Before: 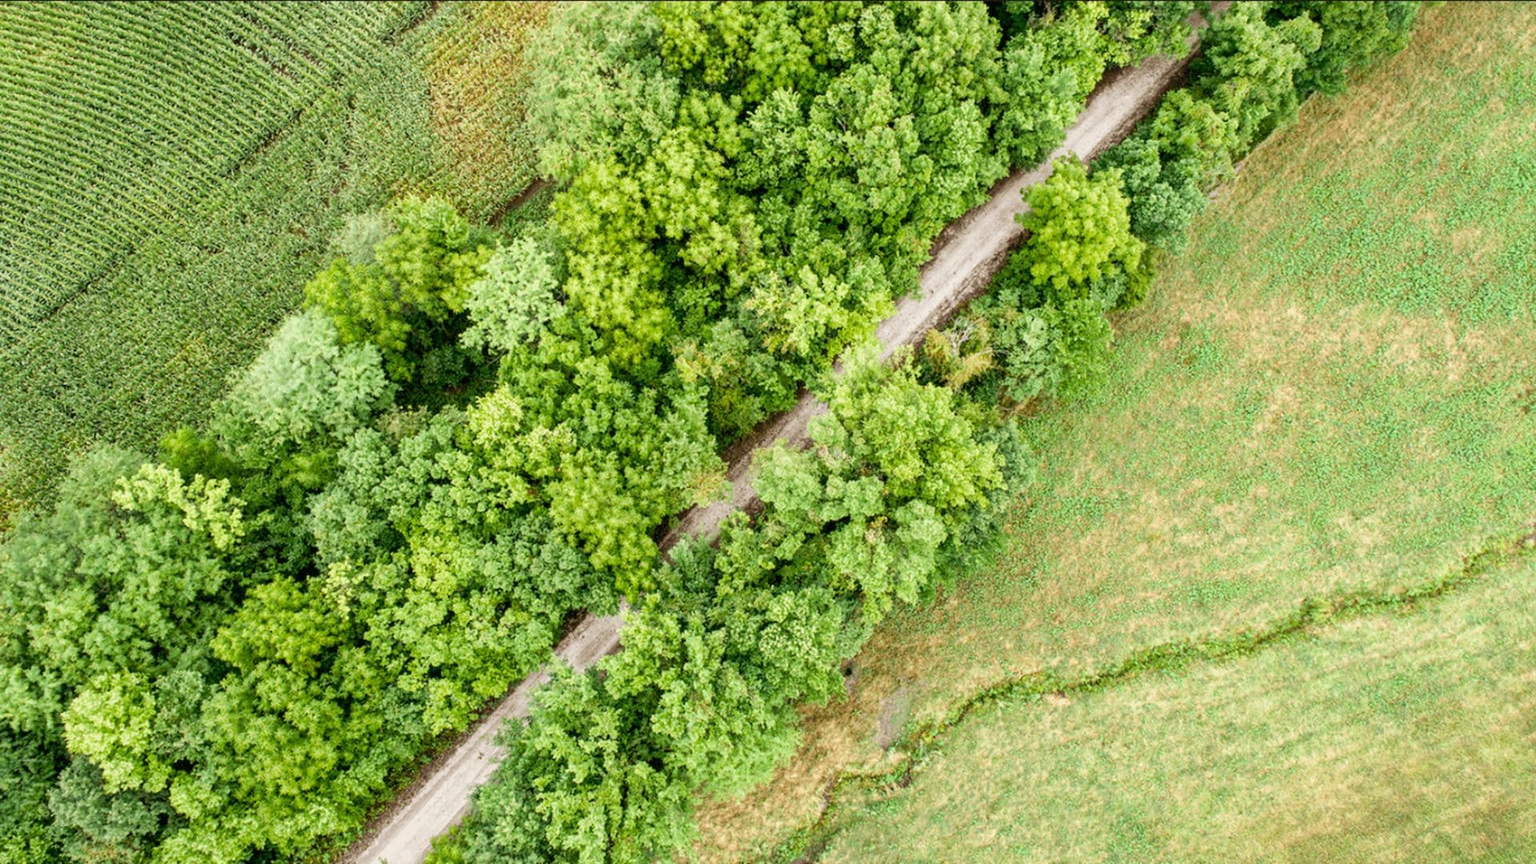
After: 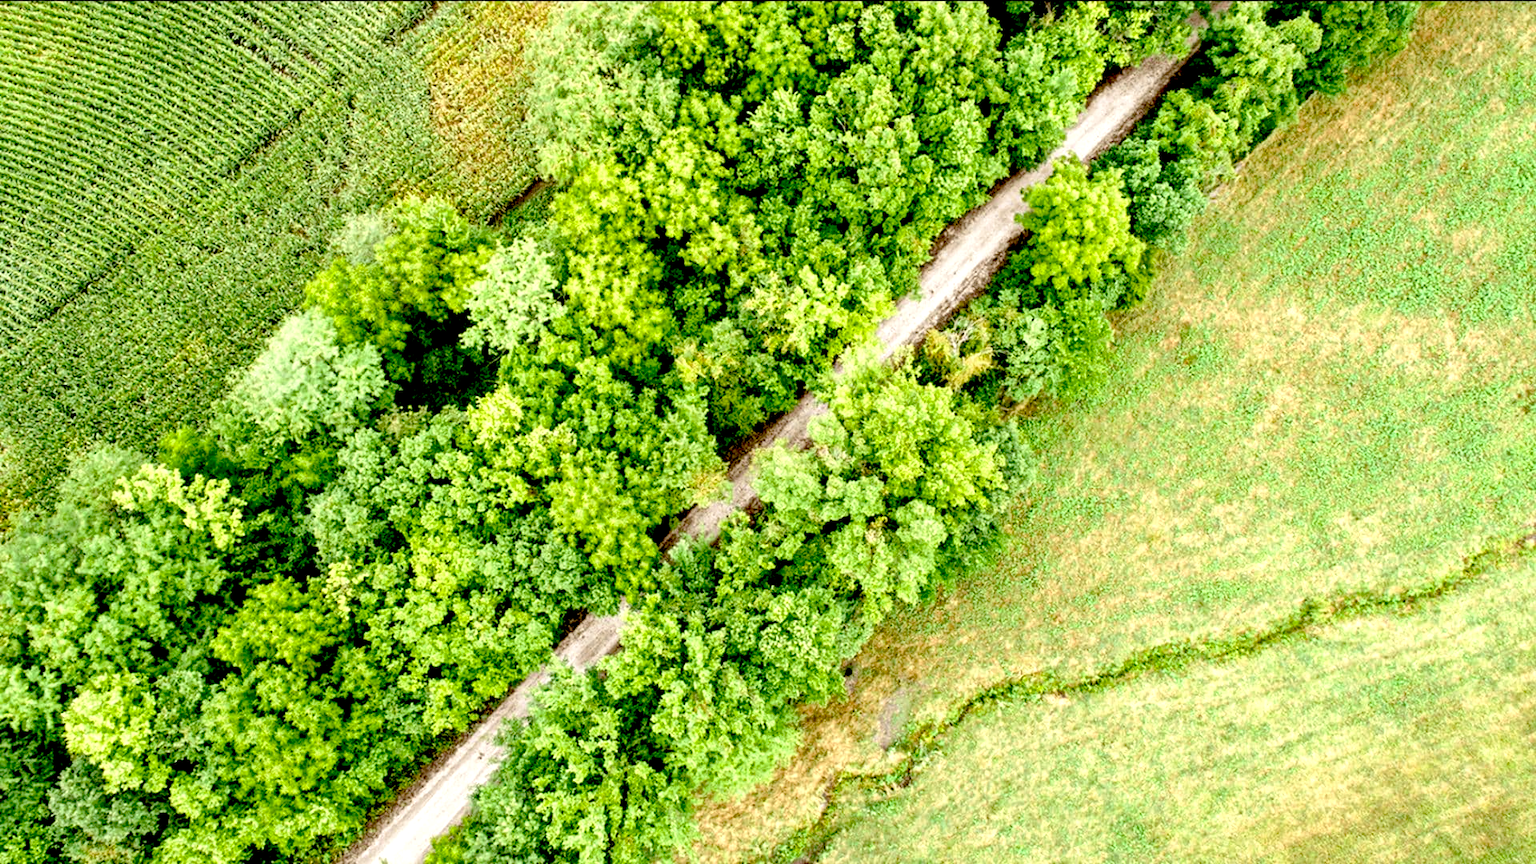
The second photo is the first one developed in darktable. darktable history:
exposure: black level correction 0.04, exposure 0.5 EV, compensate highlight preservation false
tone curve: curves: ch0 [(0, 0) (0.003, 0.013) (0.011, 0.017) (0.025, 0.028) (0.044, 0.049) (0.069, 0.07) (0.1, 0.103) (0.136, 0.143) (0.177, 0.186) (0.224, 0.232) (0.277, 0.282) (0.335, 0.333) (0.399, 0.405) (0.468, 0.477) (0.543, 0.54) (0.623, 0.627) (0.709, 0.709) (0.801, 0.798) (0.898, 0.902) (1, 1)], preserve colors none
